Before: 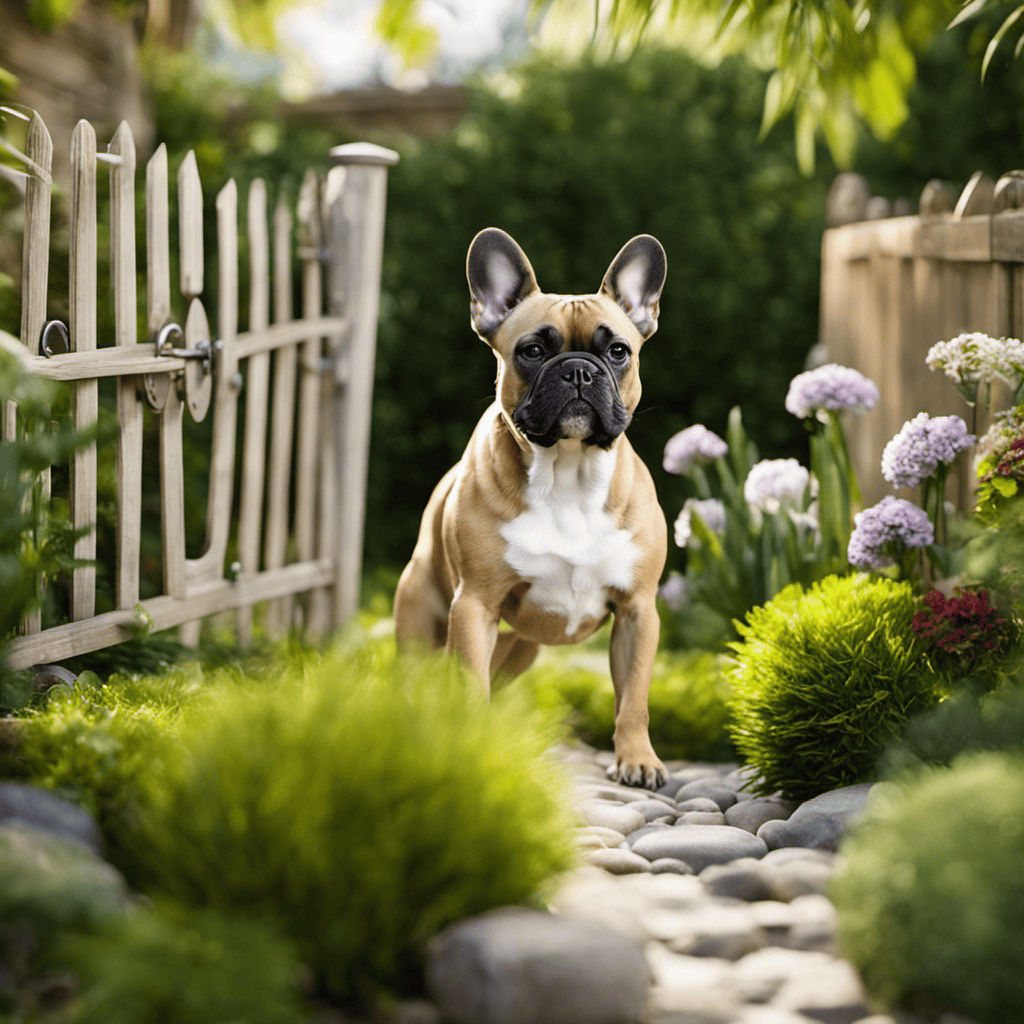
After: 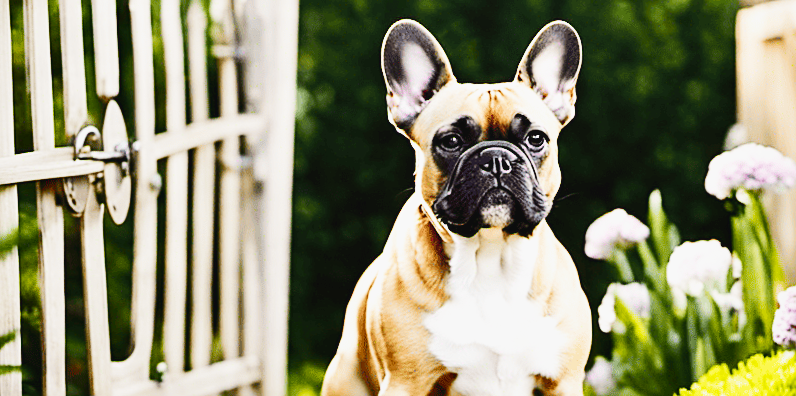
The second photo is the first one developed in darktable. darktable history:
tone curve: curves: ch0 [(0, 0.023) (0.217, 0.19) (0.754, 0.801) (1, 0.977)]; ch1 [(0, 0) (0.392, 0.398) (0.5, 0.5) (0.521, 0.529) (0.56, 0.592) (1, 1)]; ch2 [(0, 0) (0.5, 0.5) (0.579, 0.561) (0.65, 0.657) (1, 1)], color space Lab, independent channels, preserve colors none
sharpen: on, module defaults
shadows and highlights: soften with gaussian
rotate and perspective: rotation -2°, crop left 0.022, crop right 0.978, crop top 0.049, crop bottom 0.951
base curve: curves: ch0 [(0, 0.003) (0.001, 0.002) (0.006, 0.004) (0.02, 0.022) (0.048, 0.086) (0.094, 0.234) (0.162, 0.431) (0.258, 0.629) (0.385, 0.8) (0.548, 0.918) (0.751, 0.988) (1, 1)], preserve colors none
crop: left 7.036%, top 18.398%, right 14.379%, bottom 40.043%
